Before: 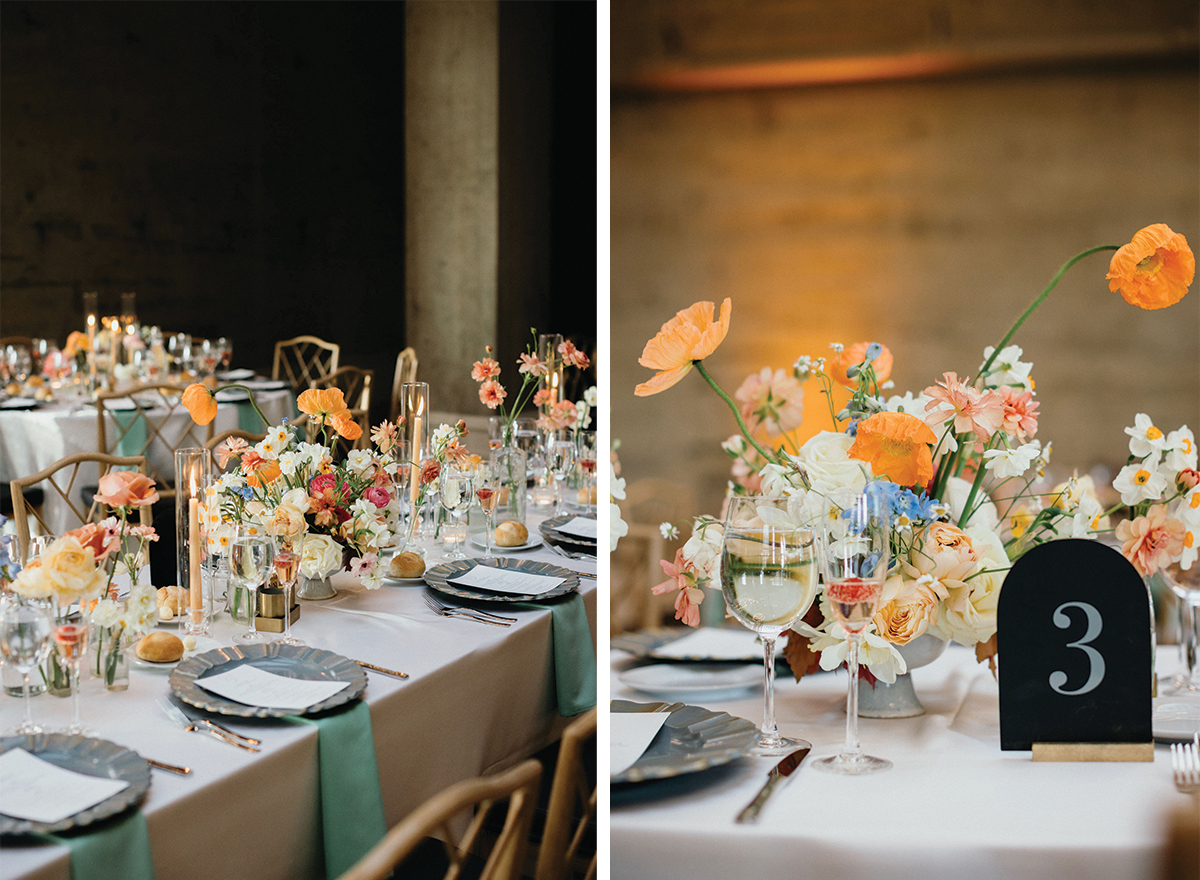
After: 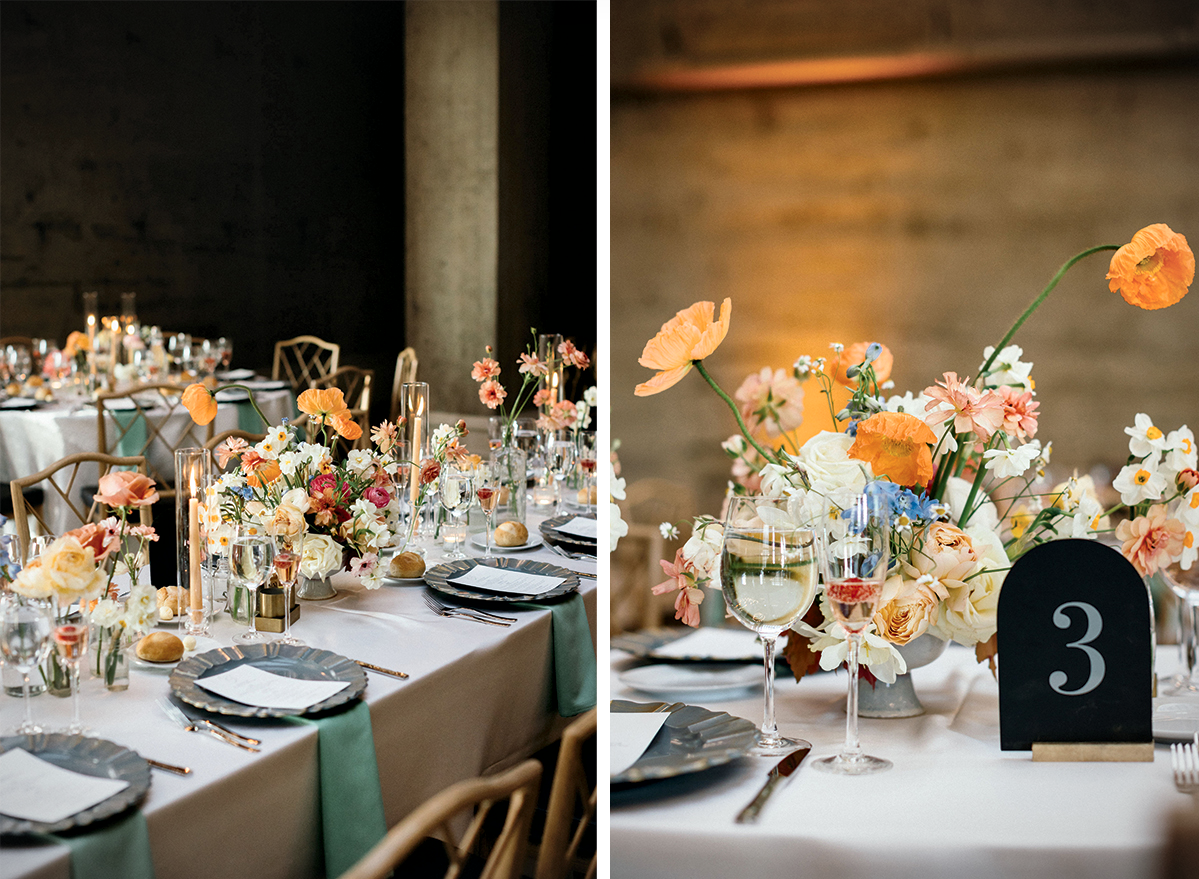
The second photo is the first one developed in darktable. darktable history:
vignetting: fall-off start 100%, brightness -0.282, width/height ratio 1.31
local contrast: mode bilateral grid, contrast 25, coarseness 60, detail 151%, midtone range 0.2
